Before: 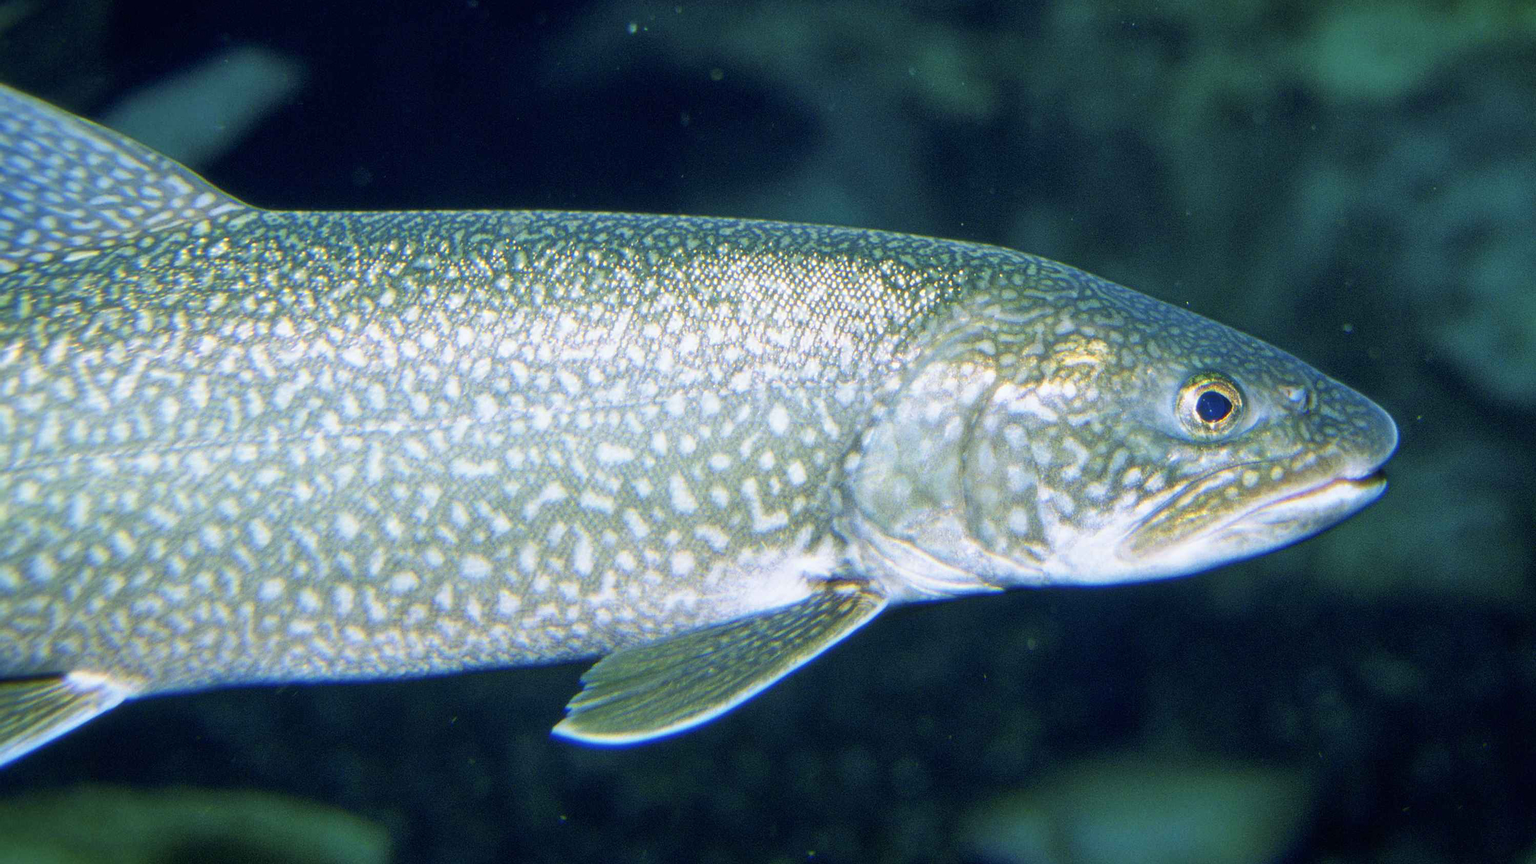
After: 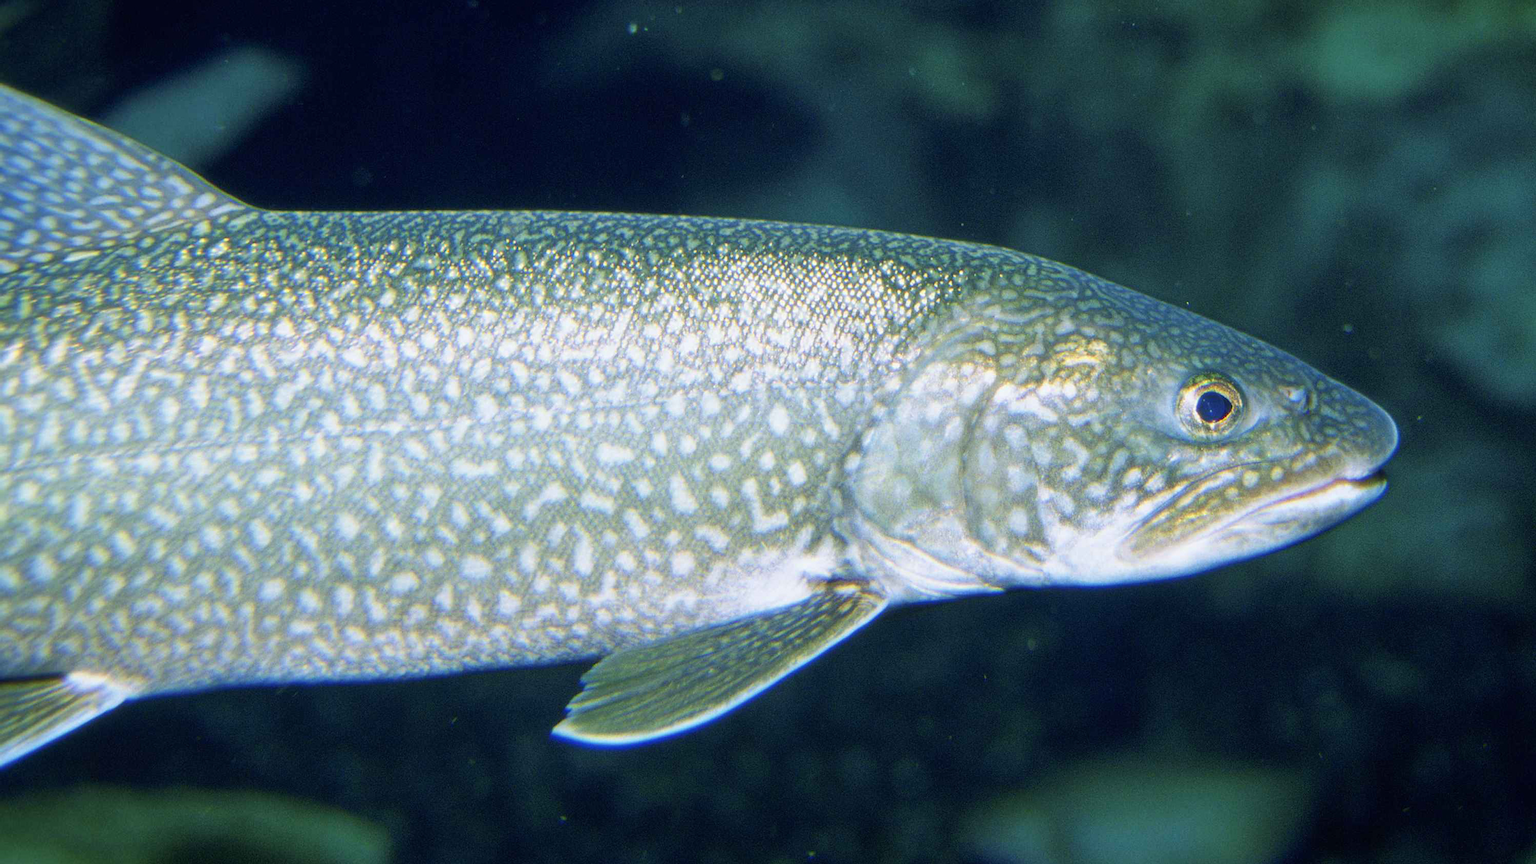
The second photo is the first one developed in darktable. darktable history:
local contrast: mode bilateral grid, contrast 99, coarseness 100, detail 92%, midtone range 0.2
